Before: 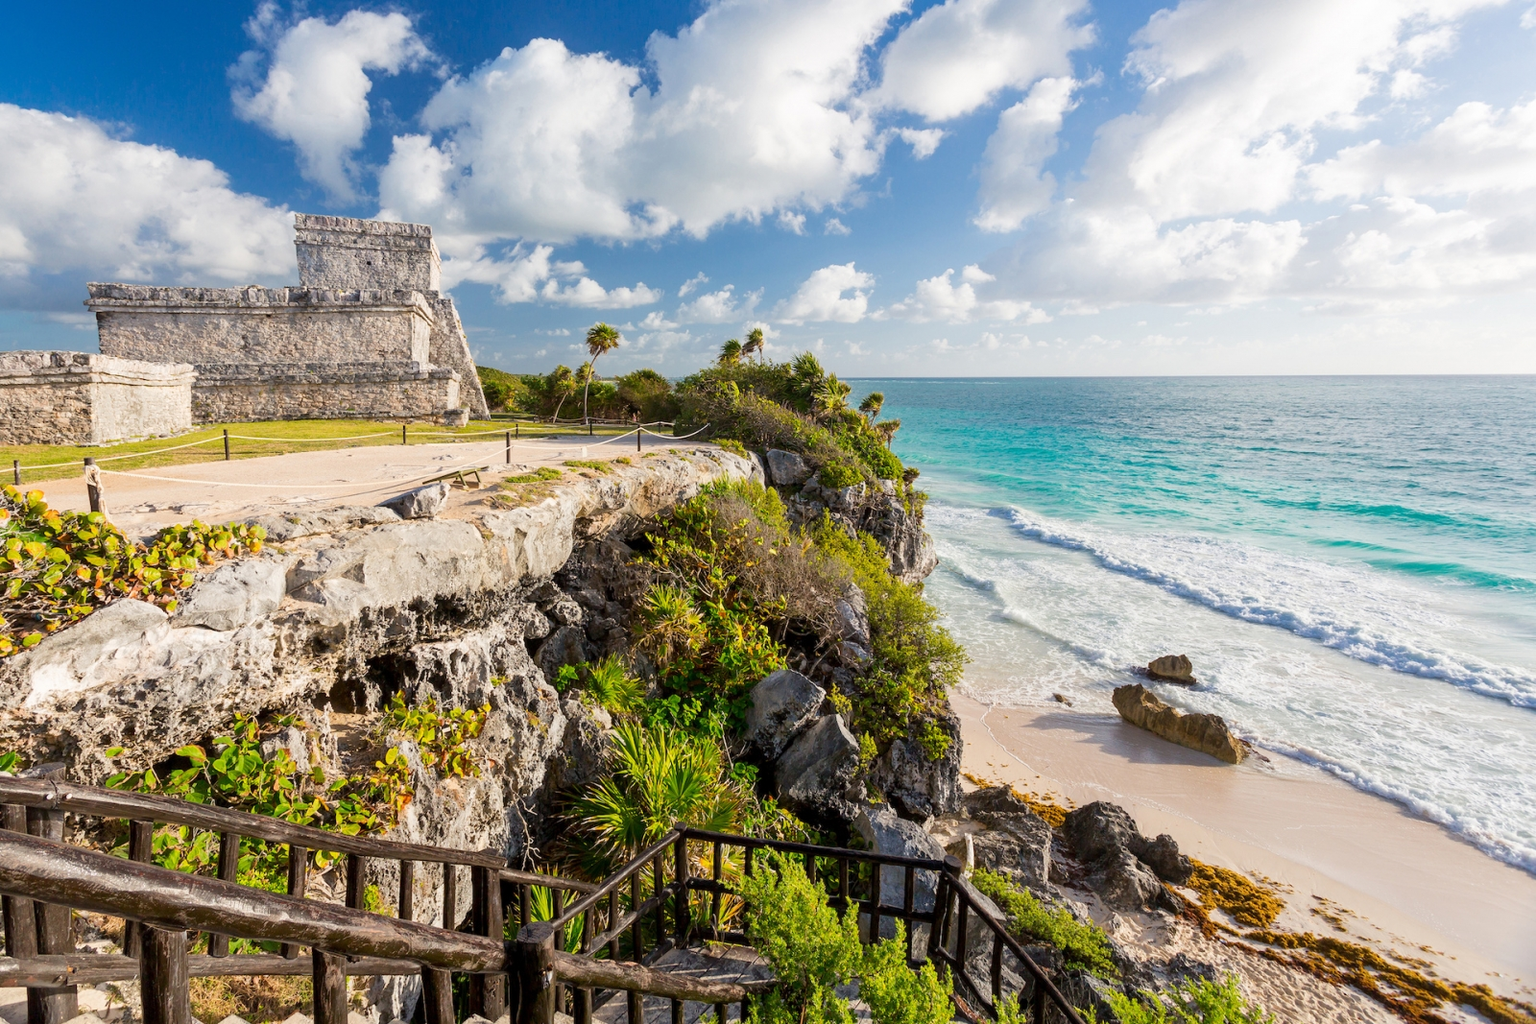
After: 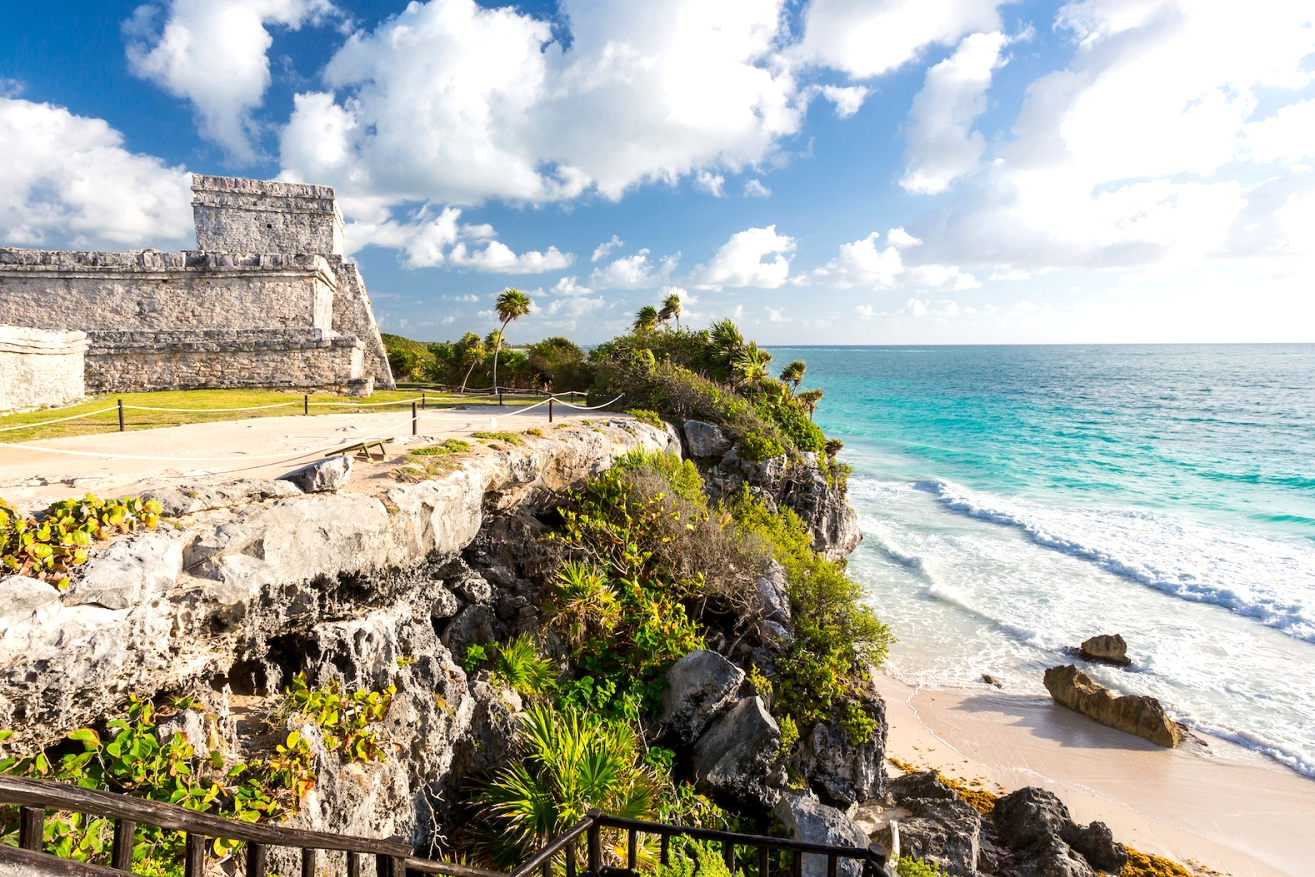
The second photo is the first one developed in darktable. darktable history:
crop and rotate: left 7.196%, top 4.574%, right 10.605%, bottom 13.178%
tone equalizer: -8 EV -0.417 EV, -7 EV -0.389 EV, -6 EV -0.333 EV, -5 EV -0.222 EV, -3 EV 0.222 EV, -2 EV 0.333 EV, -1 EV 0.389 EV, +0 EV 0.417 EV, edges refinement/feathering 500, mask exposure compensation -1.57 EV, preserve details no
